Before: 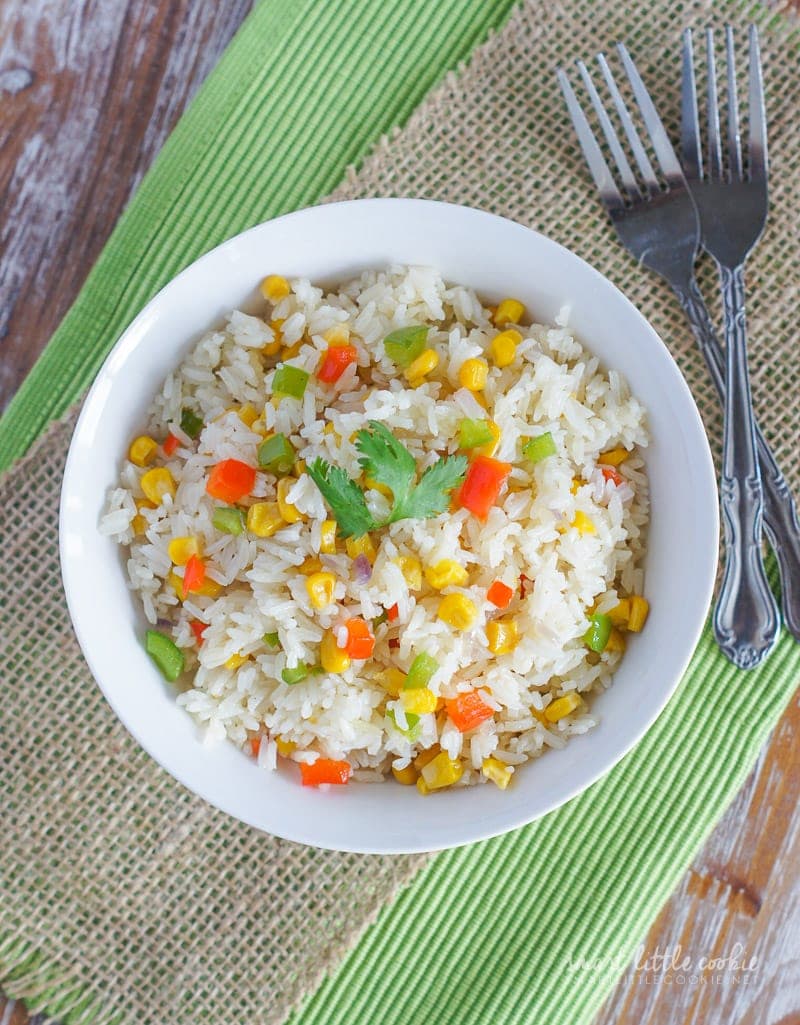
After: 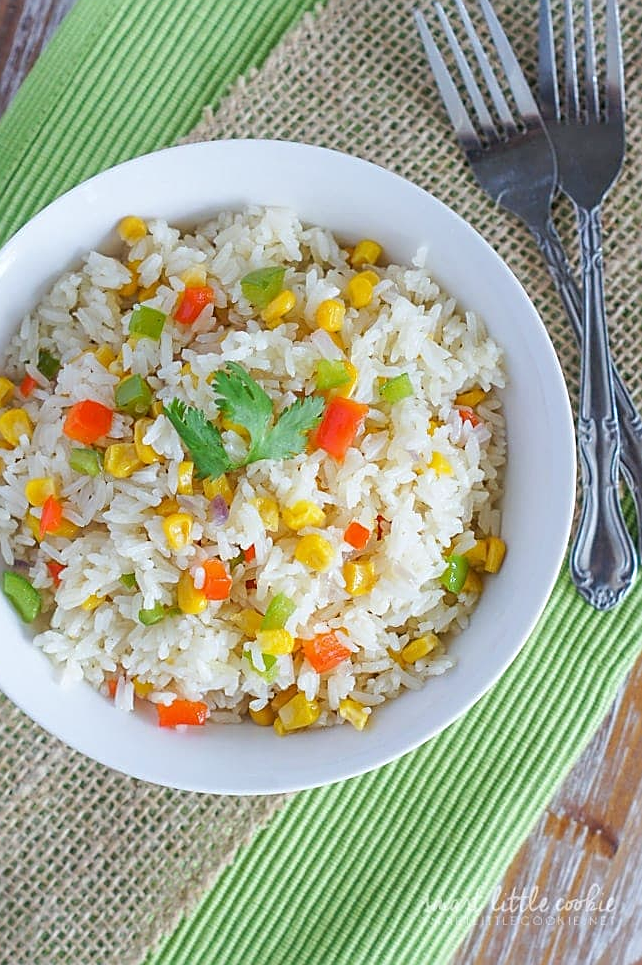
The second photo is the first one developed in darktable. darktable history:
white balance: red 0.982, blue 1.018
crop and rotate: left 17.959%, top 5.771%, right 1.742%
sharpen: on, module defaults
